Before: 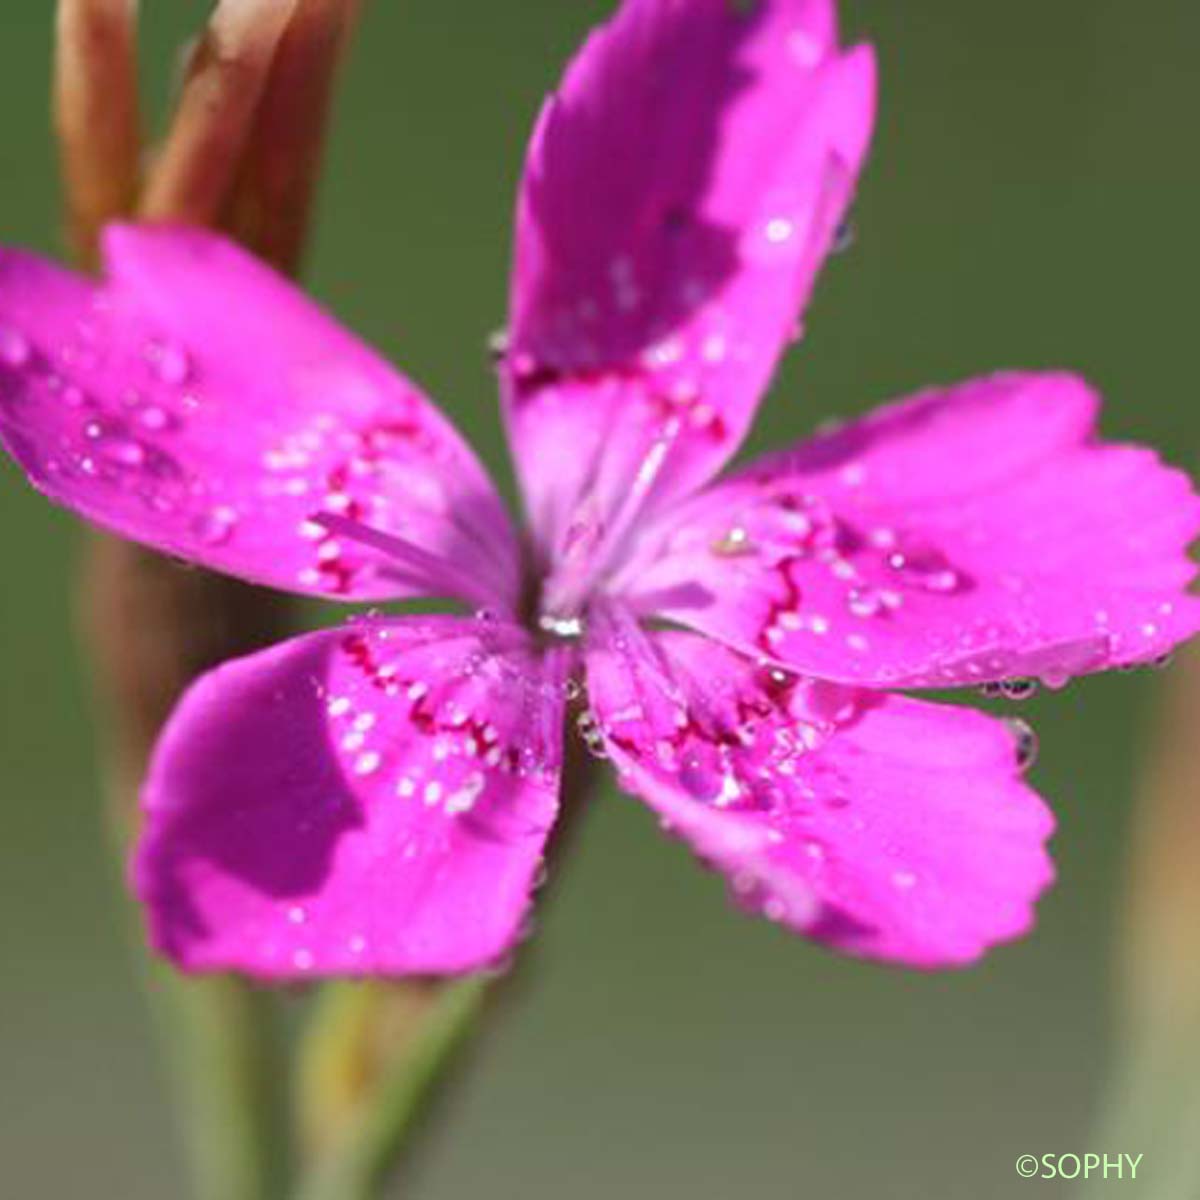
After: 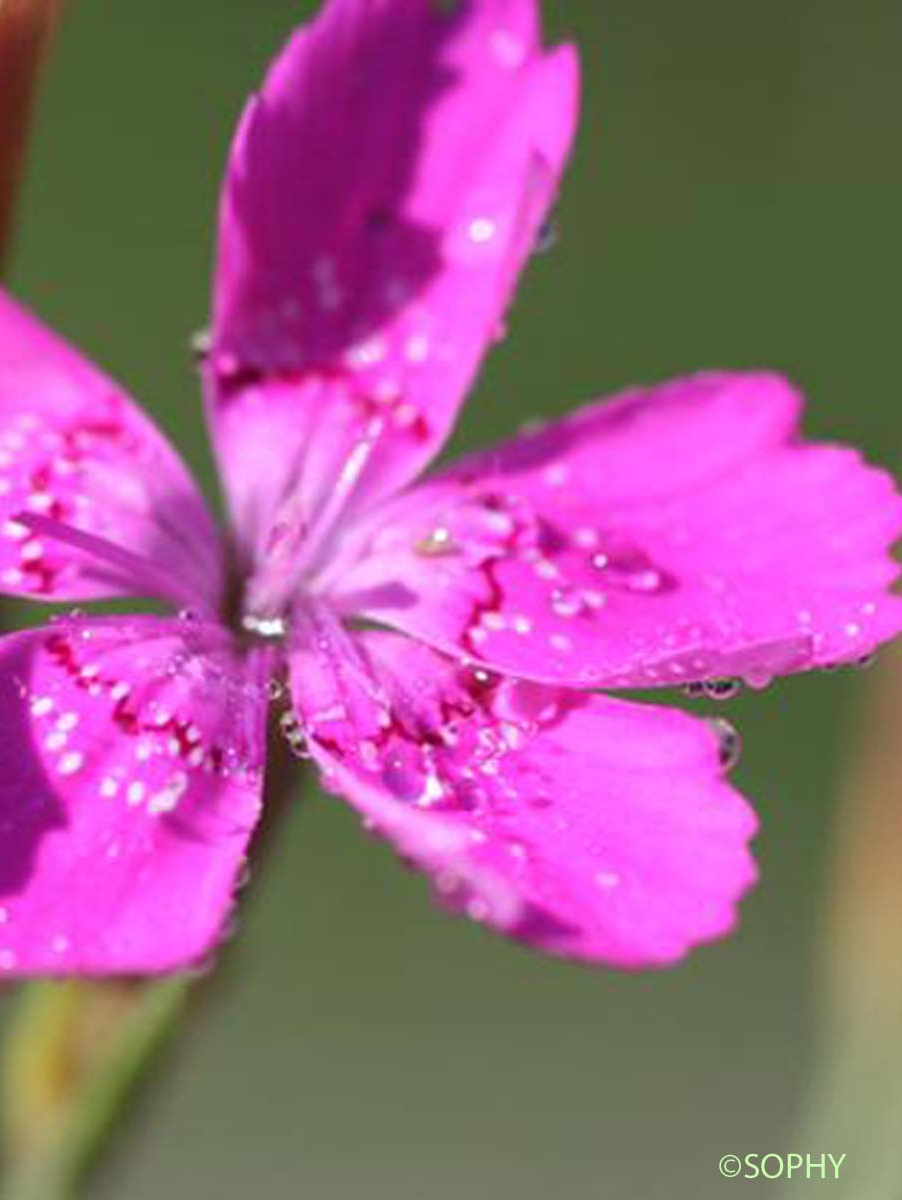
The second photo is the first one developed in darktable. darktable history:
crop and rotate: left 24.806%
